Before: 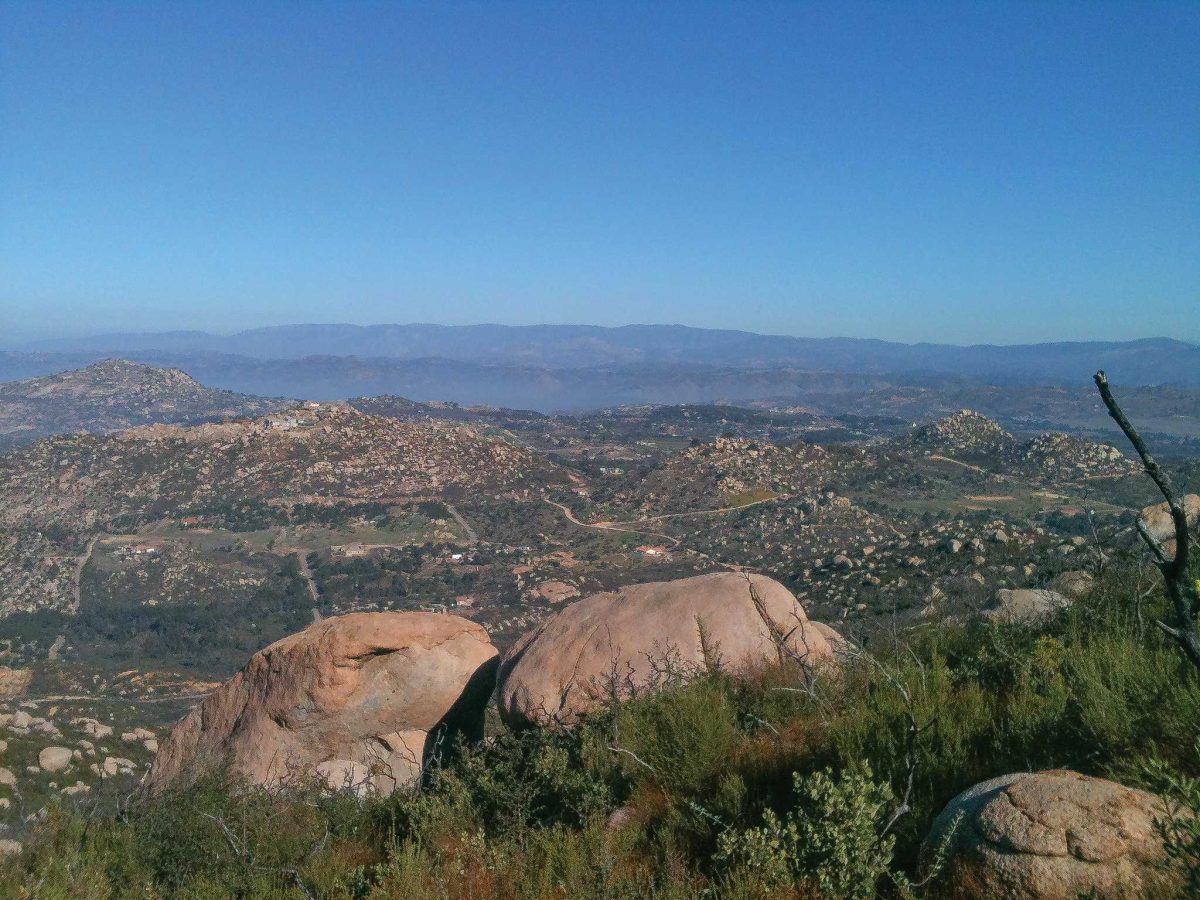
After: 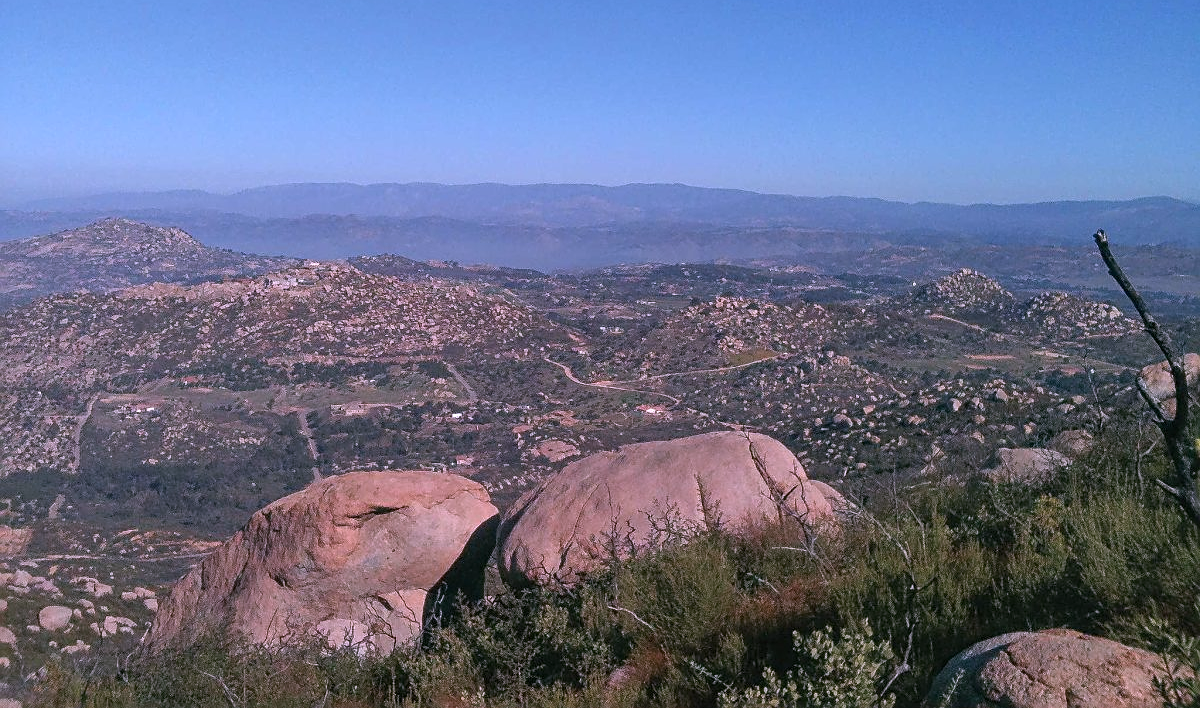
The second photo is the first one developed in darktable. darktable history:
crop and rotate: top 15.774%, bottom 5.506%
sharpen: on, module defaults
color correction: highlights a* 15.46, highlights b* -20.56
contrast brightness saturation: contrast 0.01, saturation -0.05
